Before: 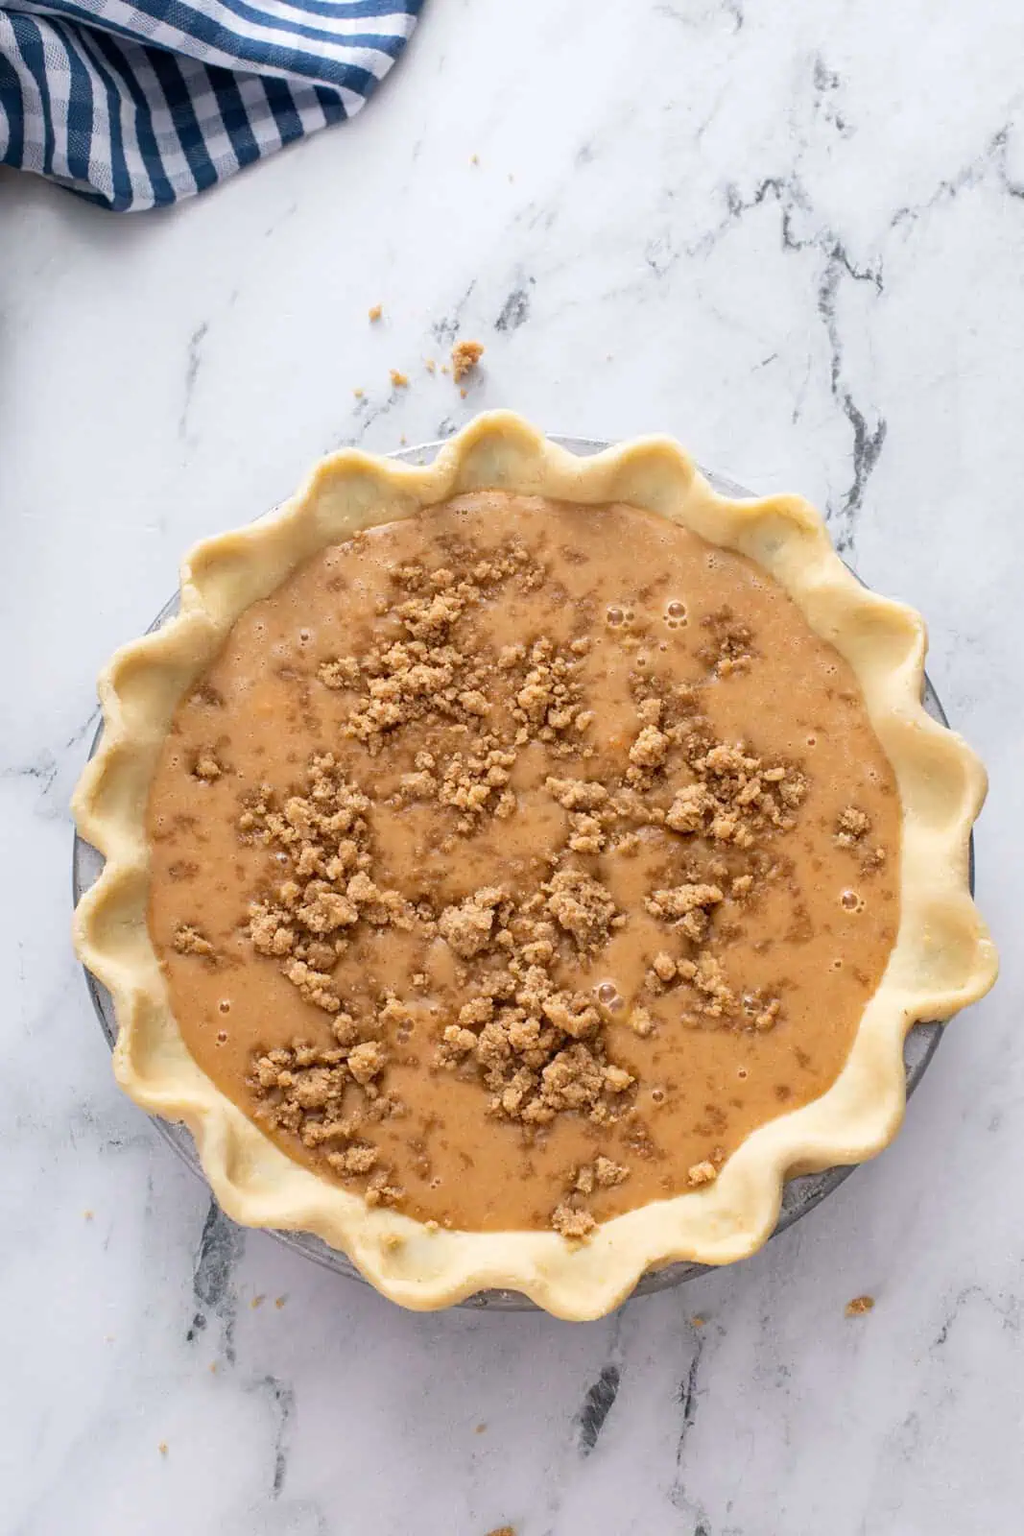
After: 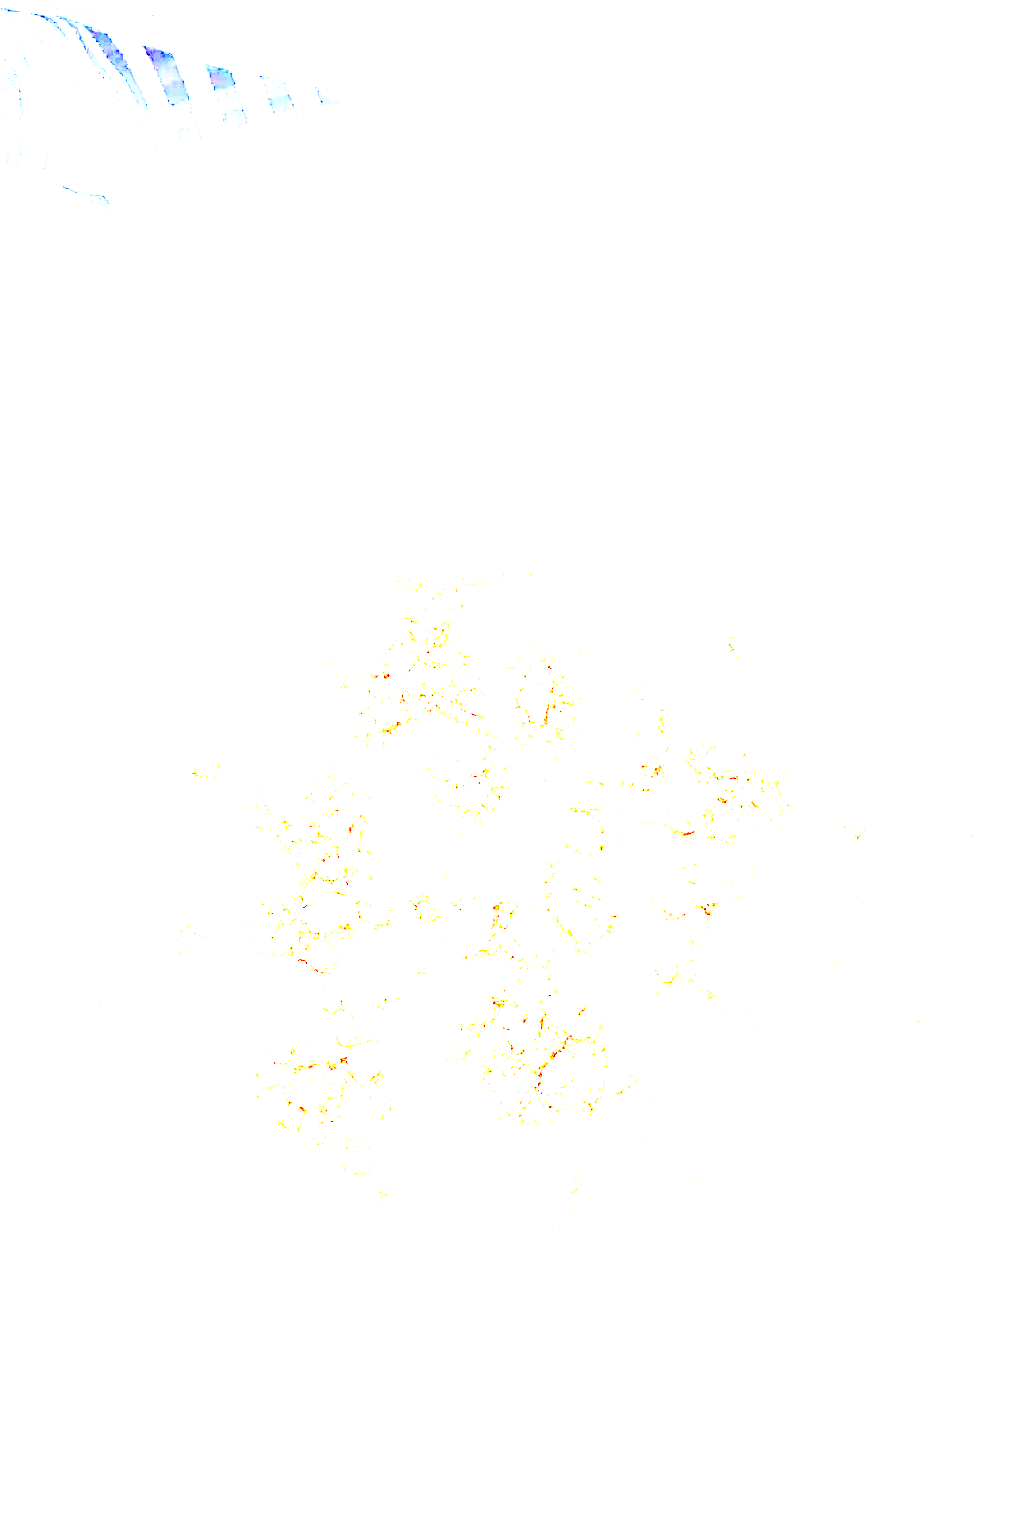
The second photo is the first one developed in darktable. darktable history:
tone curve: curves: ch0 [(0, 0.021) (0.148, 0.076) (0.232, 0.191) (0.398, 0.423) (0.572, 0.672) (0.705, 0.812) (0.877, 0.931) (0.99, 0.987)]; ch1 [(0, 0) (0.377, 0.325) (0.493, 0.486) (0.508, 0.502) (0.515, 0.514) (0.554, 0.586) (0.623, 0.658) (0.701, 0.704) (0.778, 0.751) (1, 1)]; ch2 [(0, 0) (0.431, 0.398) (0.485, 0.486) (0.495, 0.498) (0.511, 0.507) (0.58, 0.66) (0.679, 0.757) (0.749, 0.829) (1, 0.991)], preserve colors none
sharpen: on, module defaults
exposure: exposure 7.959 EV, compensate highlight preservation false
